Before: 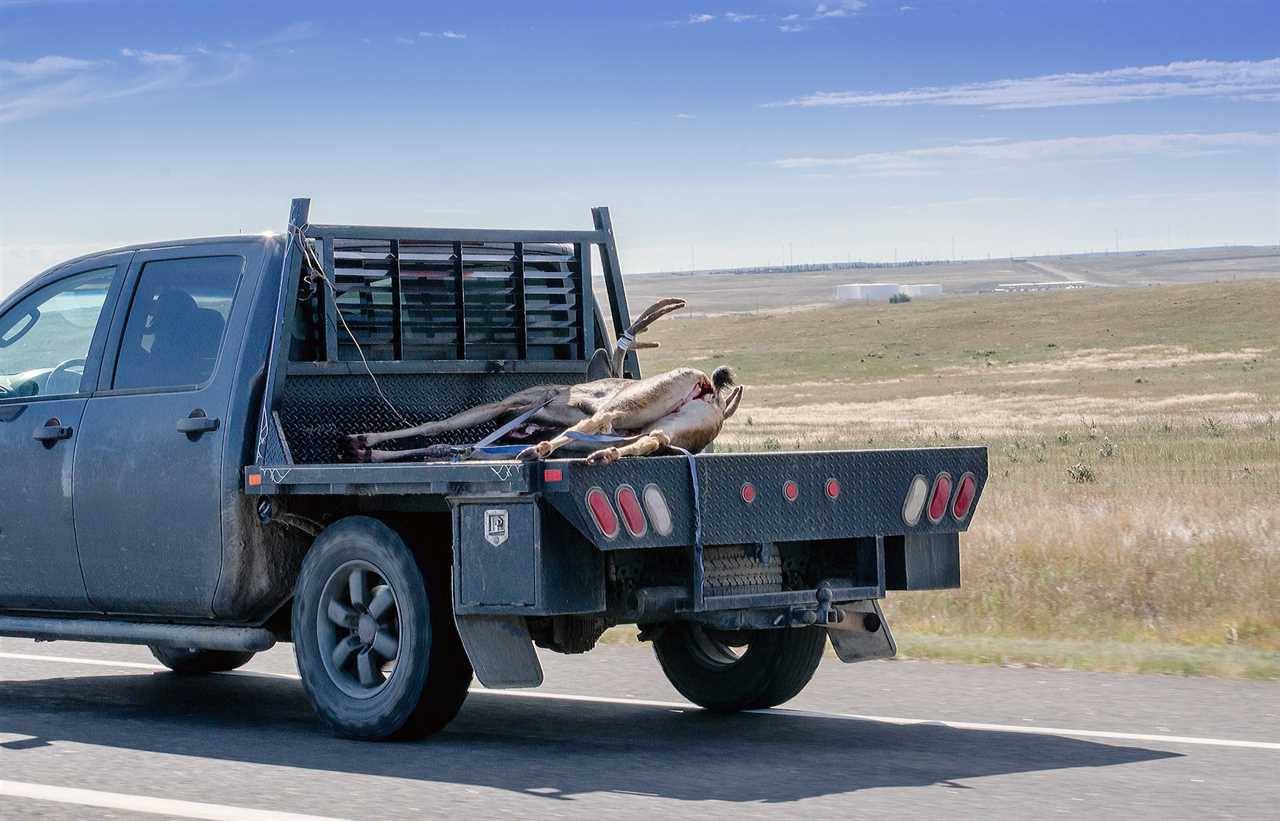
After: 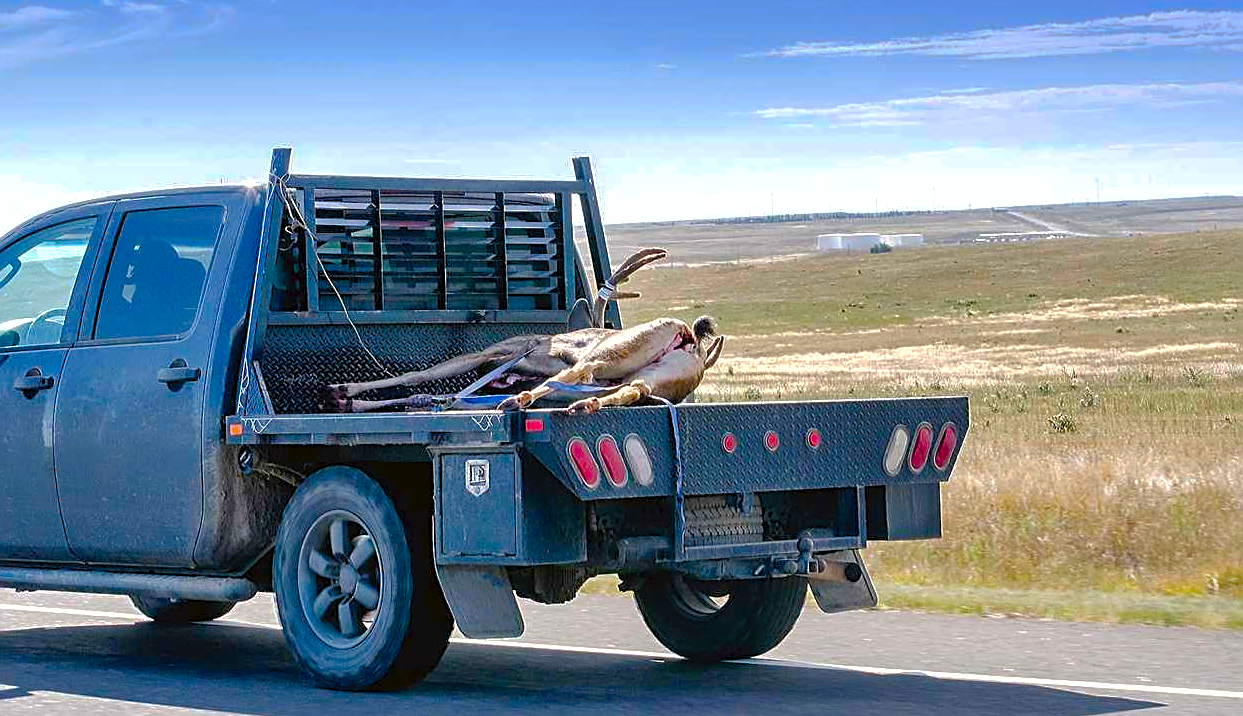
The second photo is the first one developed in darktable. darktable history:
tone curve: curves: ch0 [(0, 0) (0.003, 0.018) (0.011, 0.024) (0.025, 0.038) (0.044, 0.067) (0.069, 0.098) (0.1, 0.13) (0.136, 0.165) (0.177, 0.205) (0.224, 0.249) (0.277, 0.304) (0.335, 0.365) (0.399, 0.432) (0.468, 0.505) (0.543, 0.579) (0.623, 0.652) (0.709, 0.725) (0.801, 0.802) (0.898, 0.876) (1, 1)], preserve colors none
color balance rgb: linear chroma grading › global chroma 9%, perceptual saturation grading › global saturation 36%, perceptual saturation grading › shadows 35%, perceptual brilliance grading › global brilliance 15%, perceptual brilliance grading › shadows -35%, global vibrance 15%
shadows and highlights: on, module defaults
crop: left 1.507%, top 6.147%, right 1.379%, bottom 6.637%
sharpen: on, module defaults
